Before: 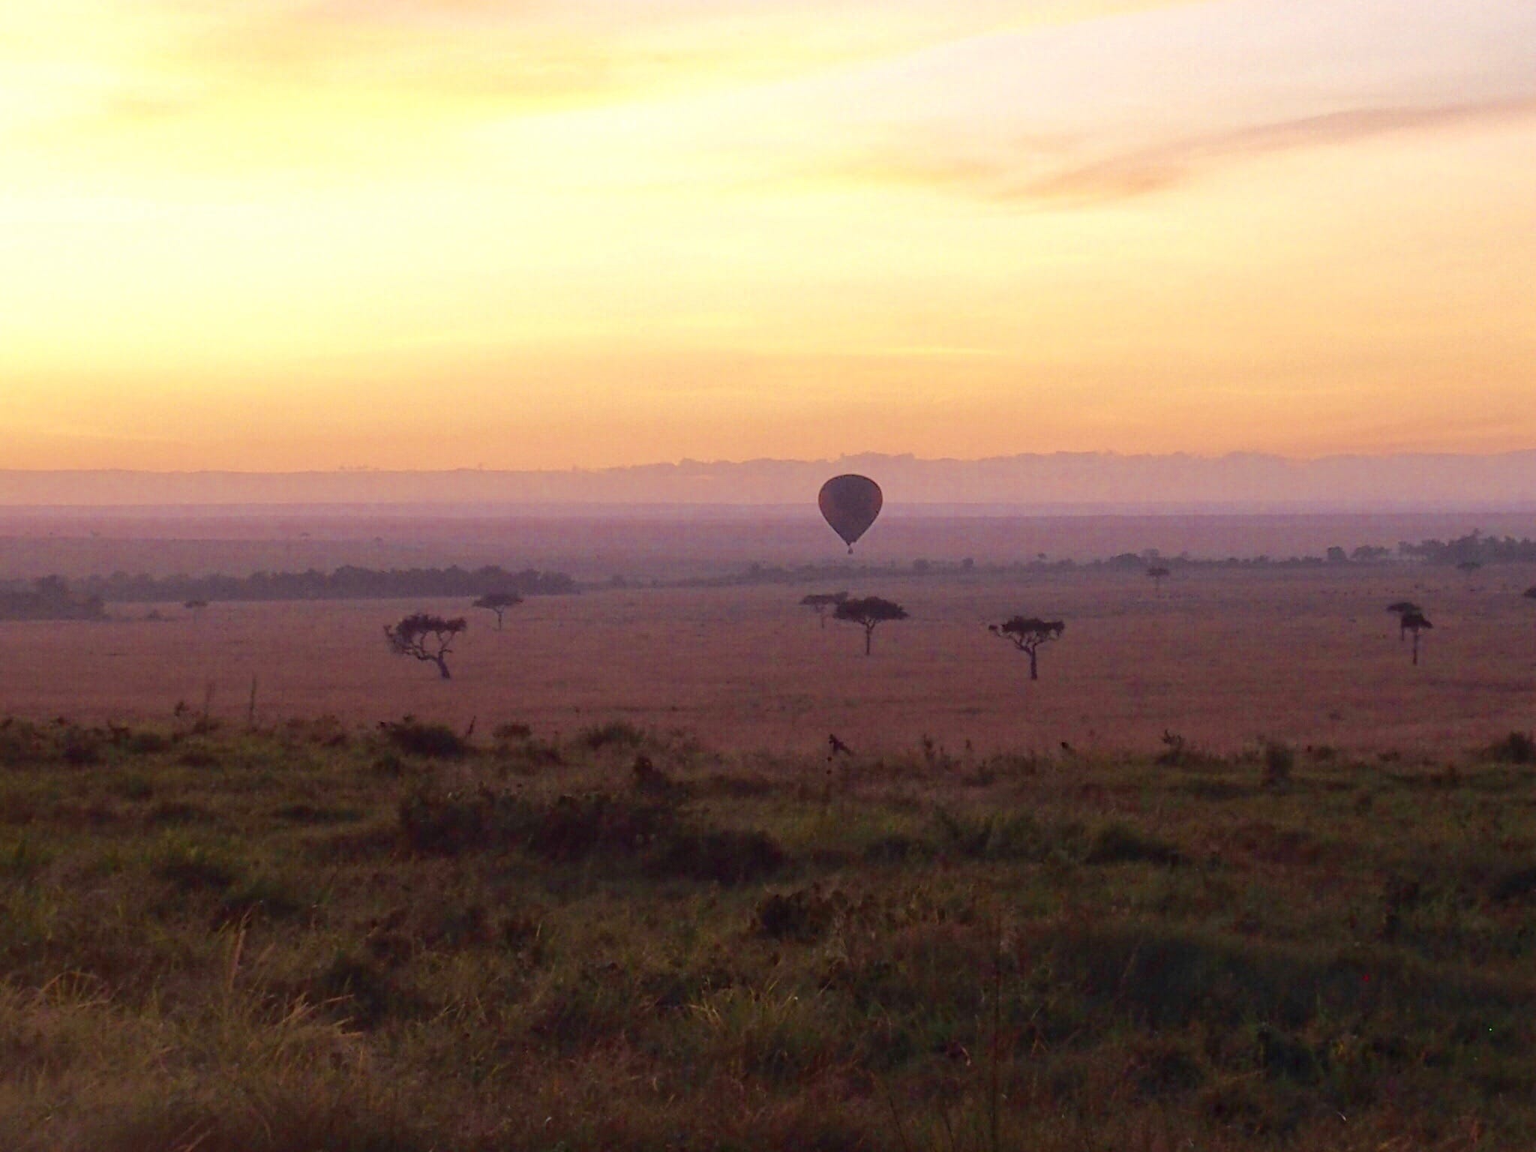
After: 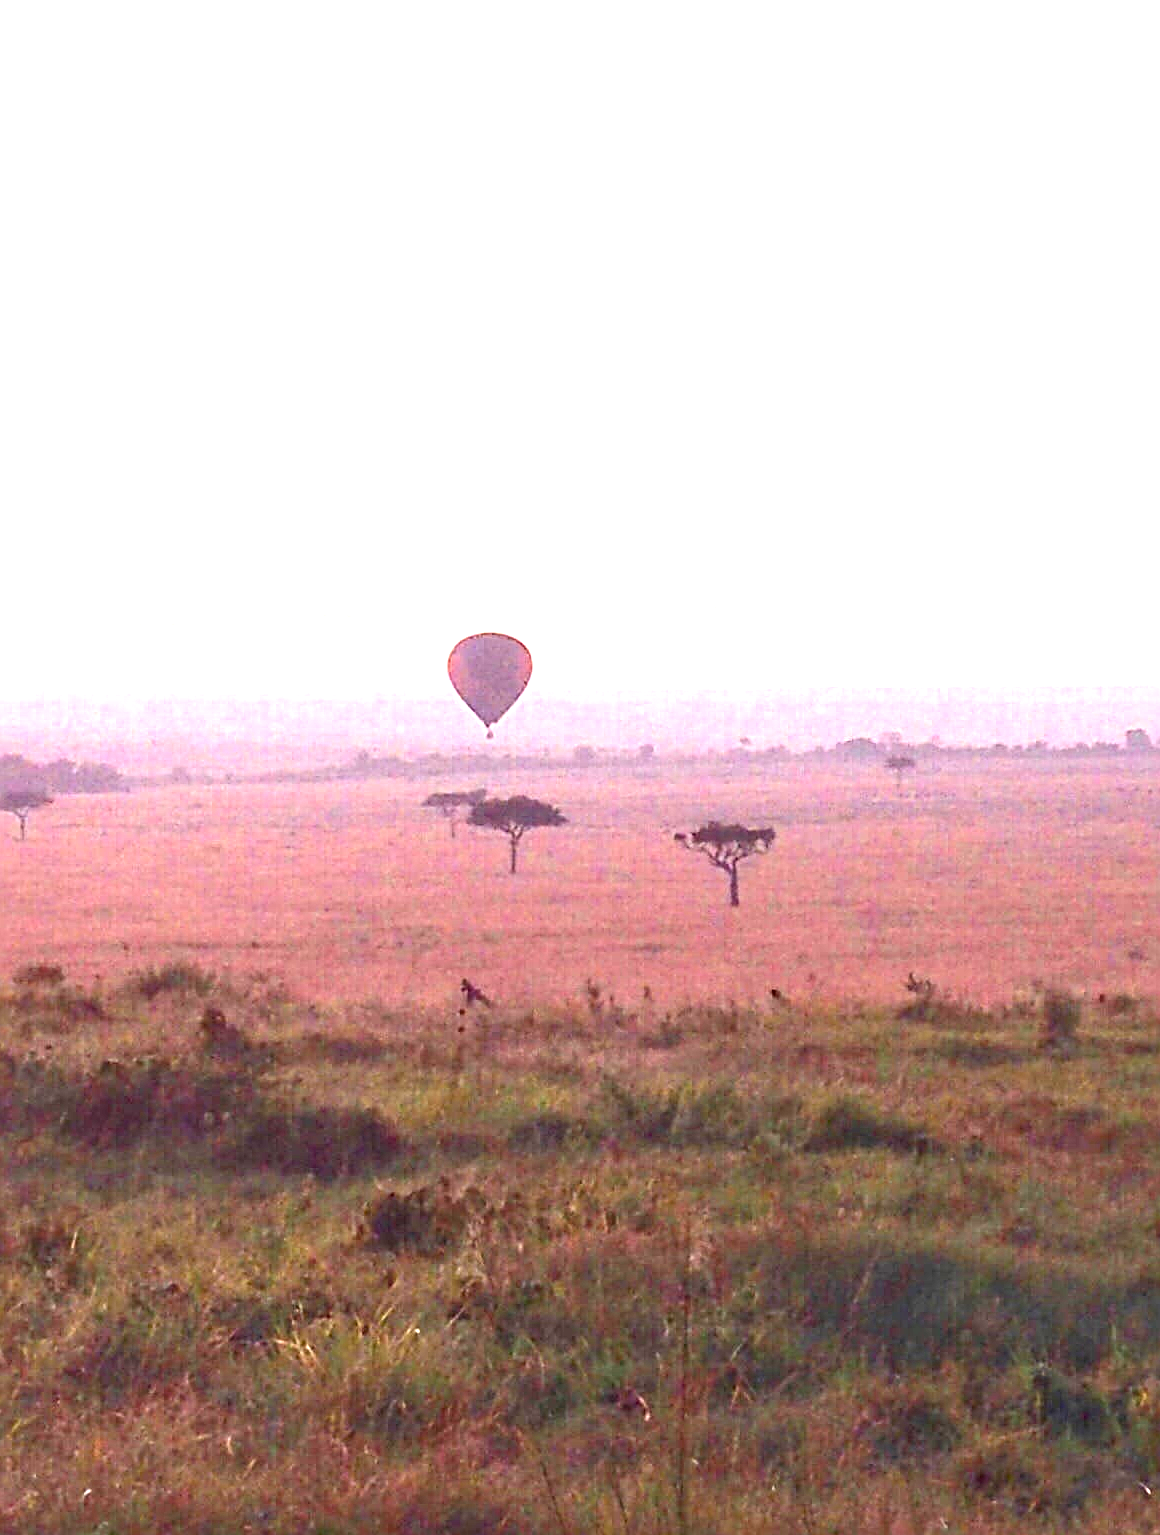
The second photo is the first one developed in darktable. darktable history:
exposure: black level correction 0.001, exposure 2.607 EV, compensate exposure bias true, compensate highlight preservation false
crop: left 31.458%, top 0%, right 11.876%
sharpen: radius 2.767
